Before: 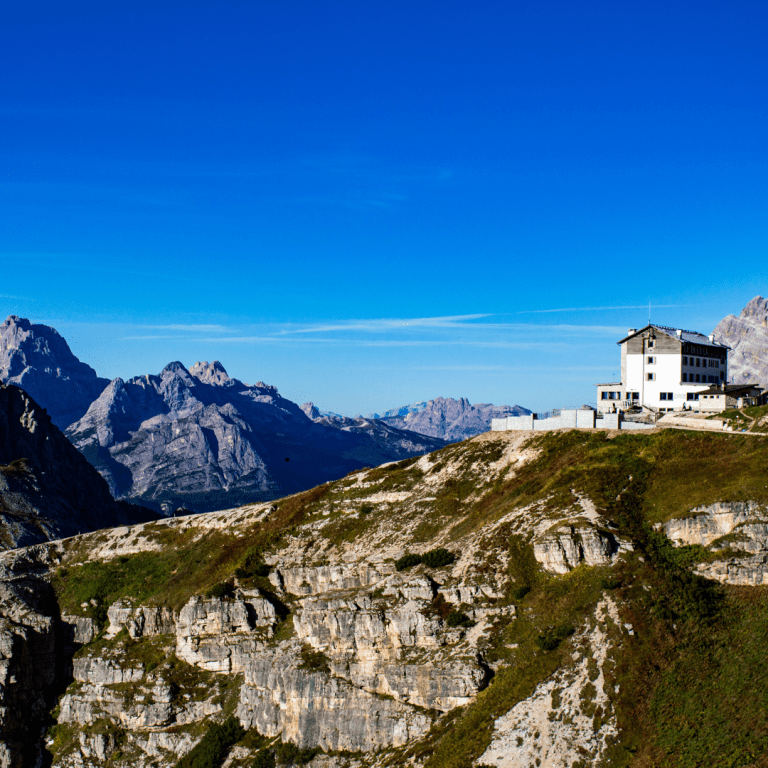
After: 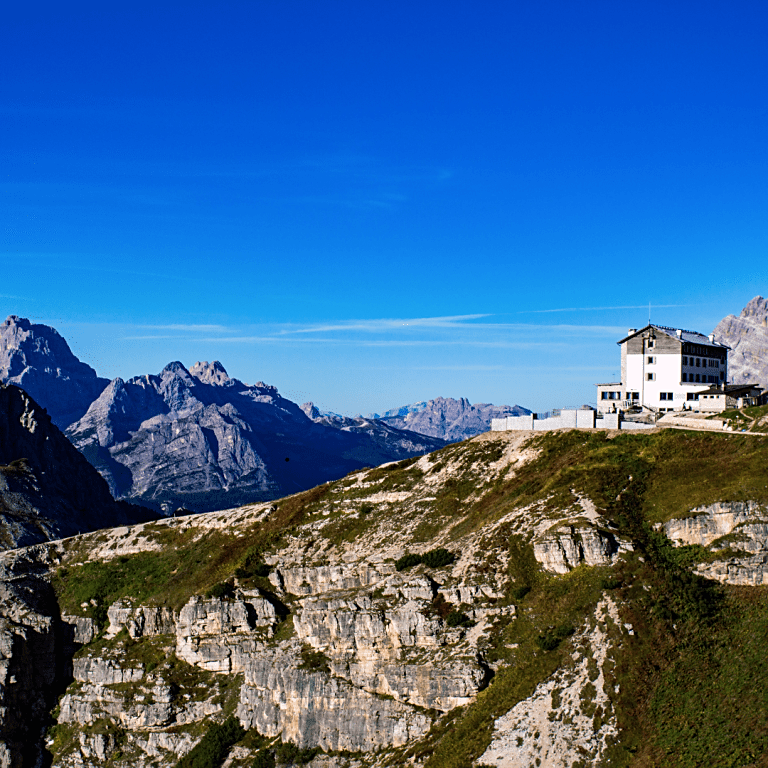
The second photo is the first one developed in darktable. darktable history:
white balance: red 0.986, blue 1.01
color balance rgb: shadows lift › chroma 1.41%, shadows lift › hue 260°, power › chroma 0.5%, power › hue 260°, highlights gain › chroma 1%, highlights gain › hue 27°, saturation formula JzAzBz (2021)
sharpen: radius 1.864, amount 0.398, threshold 1.271
